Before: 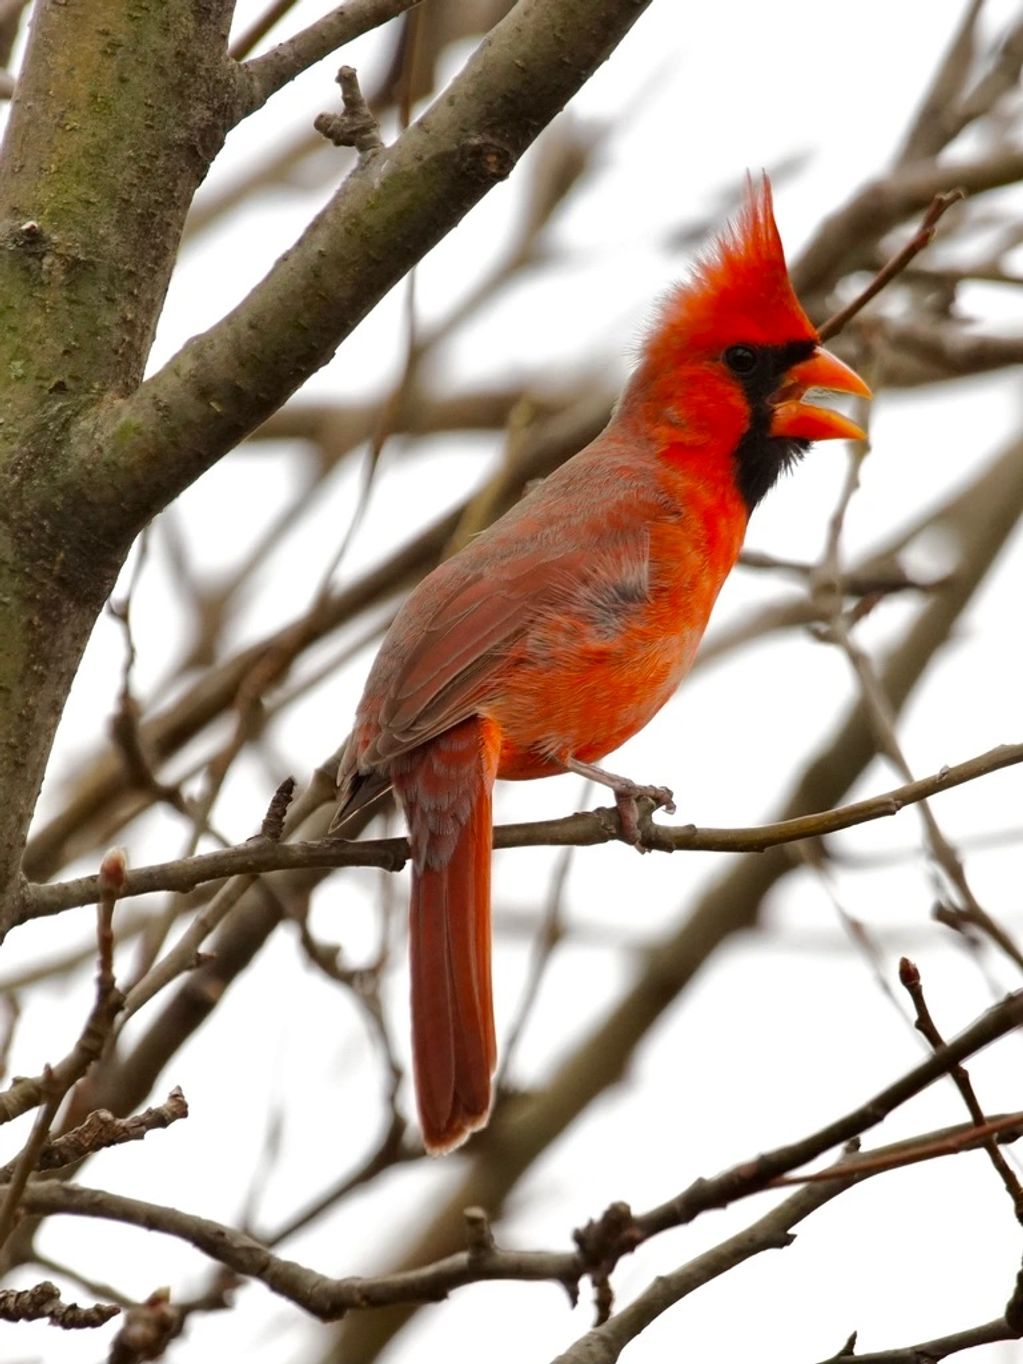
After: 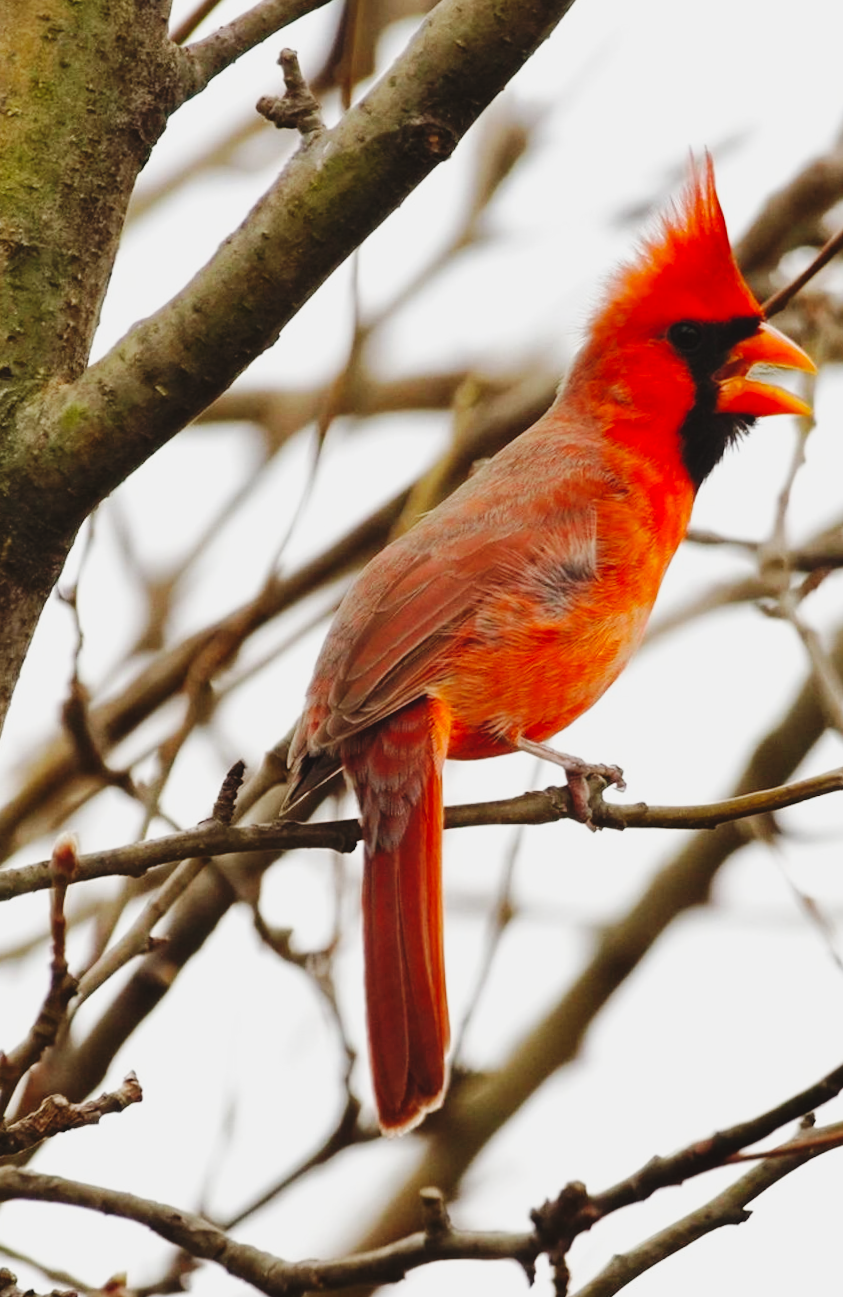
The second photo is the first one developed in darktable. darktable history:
base curve: curves: ch0 [(0, 0) (0.036, 0.025) (0.121, 0.166) (0.206, 0.329) (0.605, 0.79) (1, 1)], preserve colors none
crop and rotate: angle 0.752°, left 4.235%, top 0.678%, right 11.862%, bottom 2.575%
contrast brightness saturation: contrast -0.101, saturation -0.085
